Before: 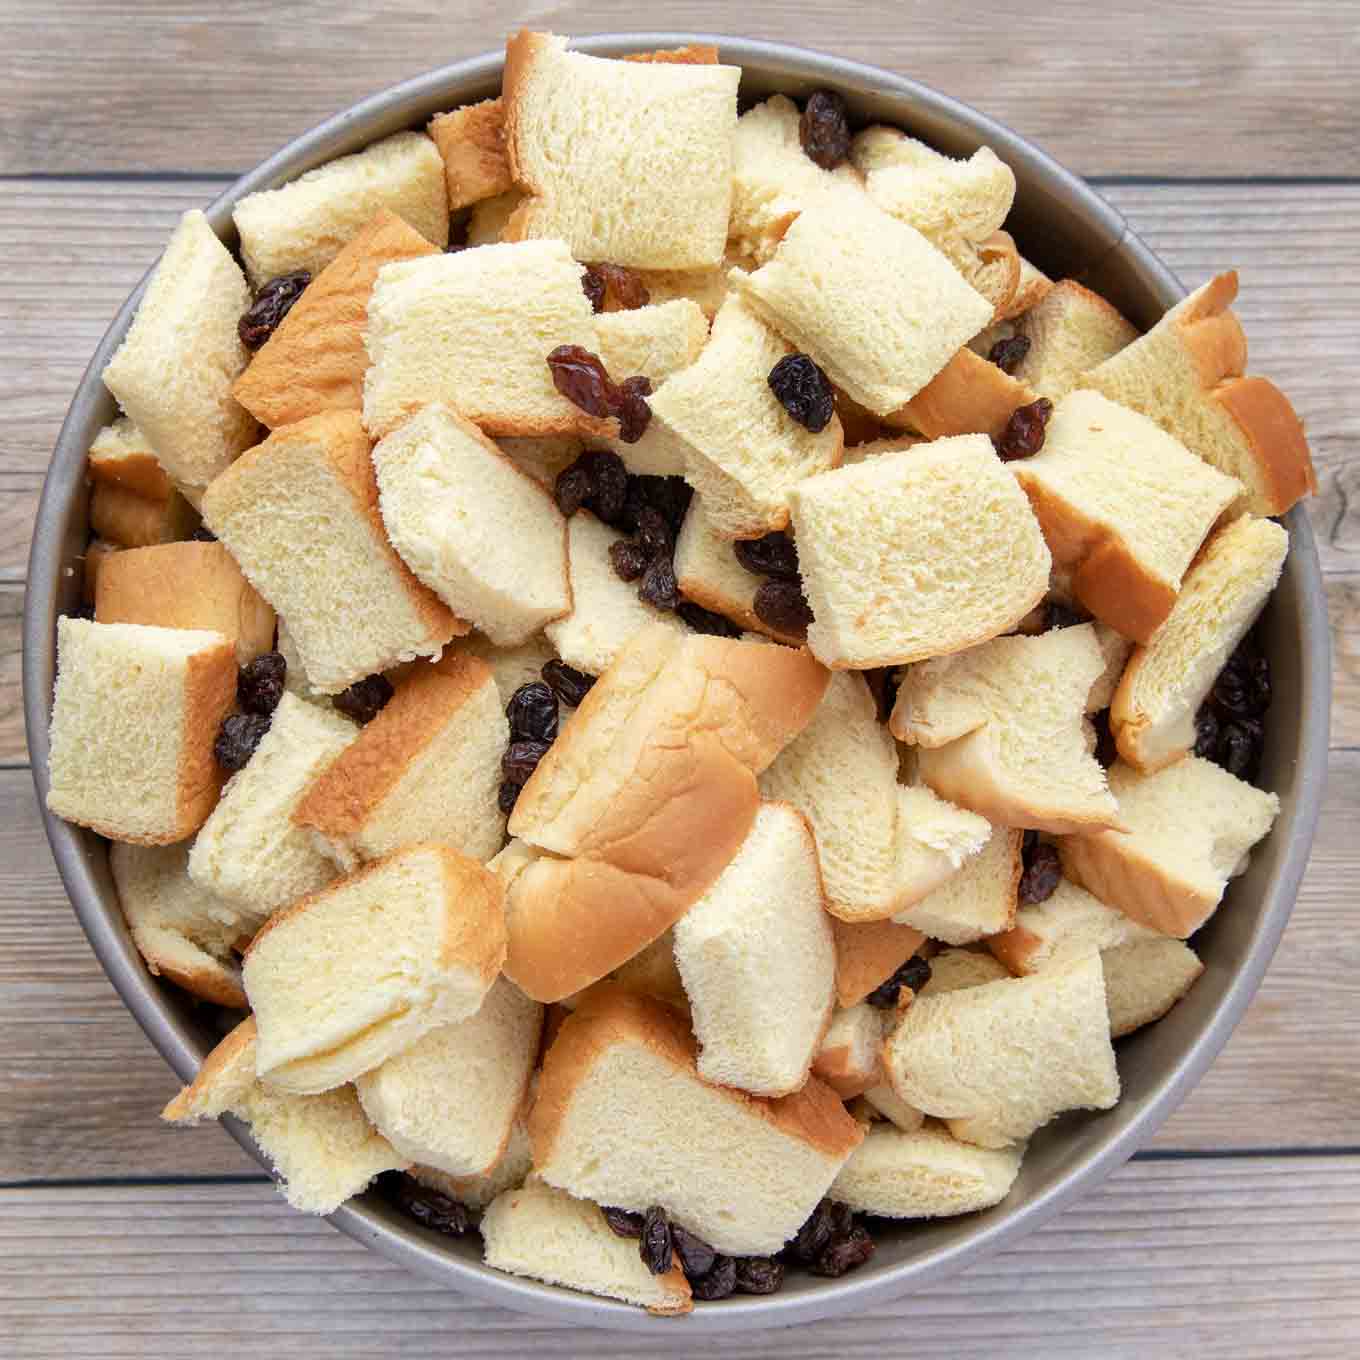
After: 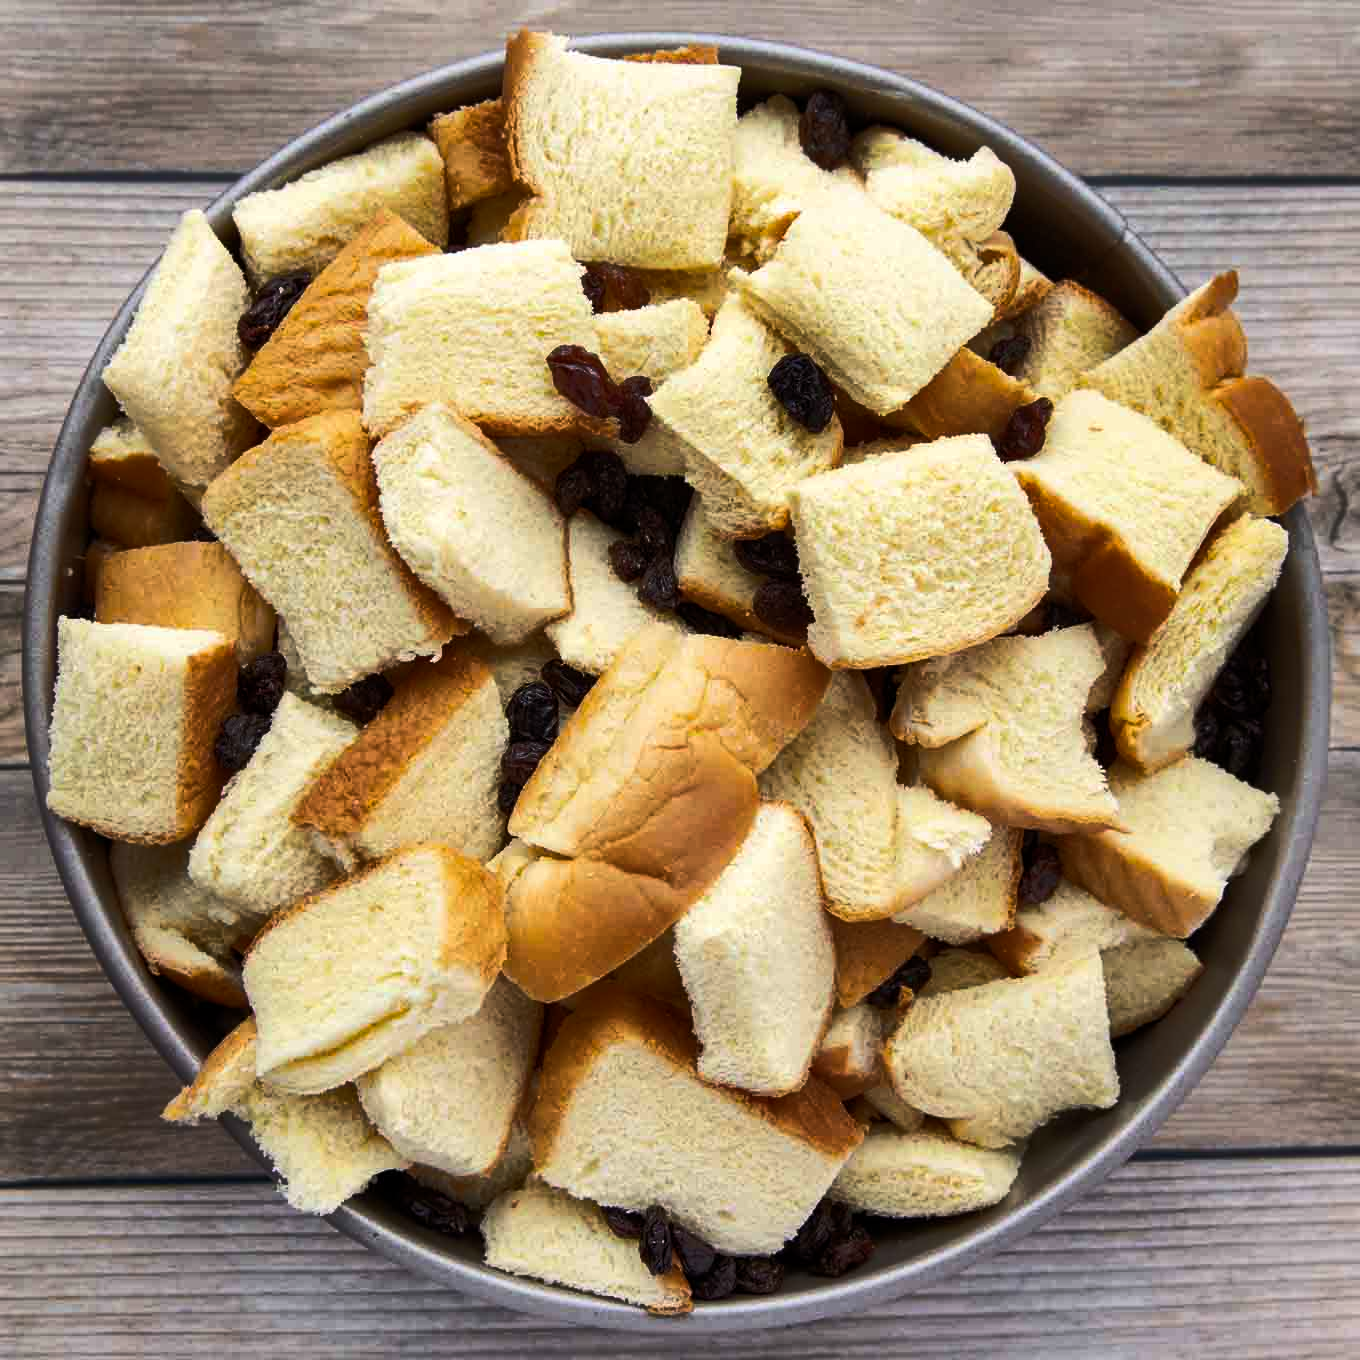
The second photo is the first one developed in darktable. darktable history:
color balance rgb: shadows lift › hue 86.84°, linear chroma grading › shadows -8.13%, linear chroma grading › global chroma 9.656%, perceptual saturation grading › global saturation 19.383%, perceptual brilliance grading › highlights 1.844%, perceptual brilliance grading › mid-tones -49.435%, perceptual brilliance grading › shadows -50.32%, global vibrance 9.628%
